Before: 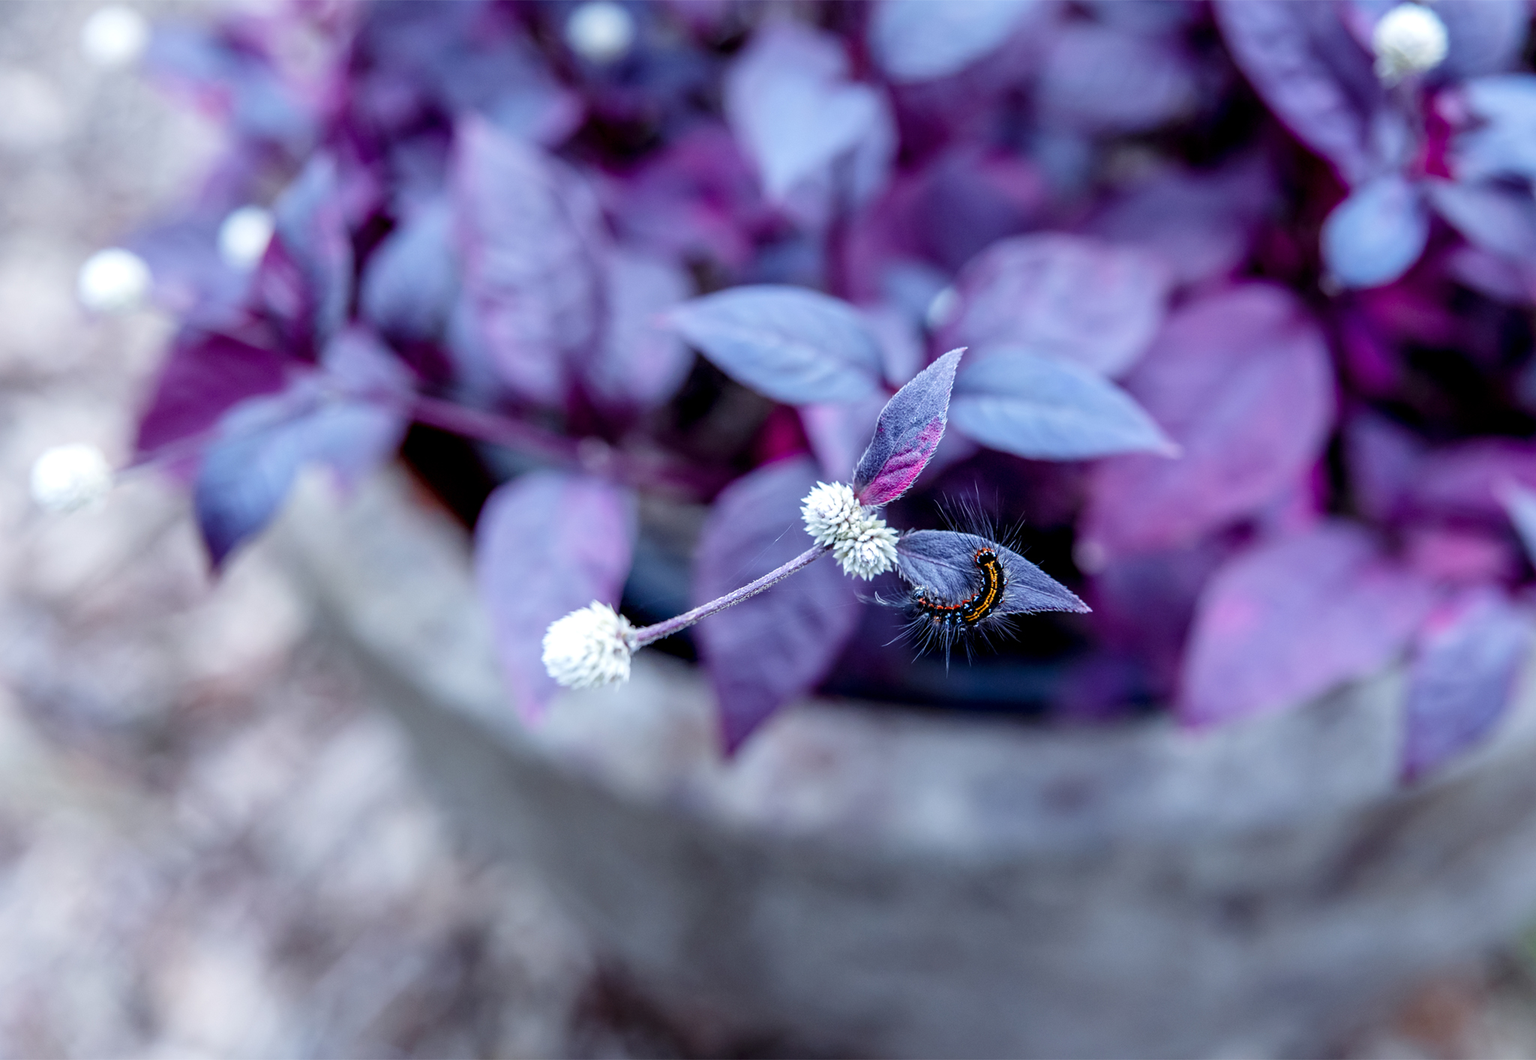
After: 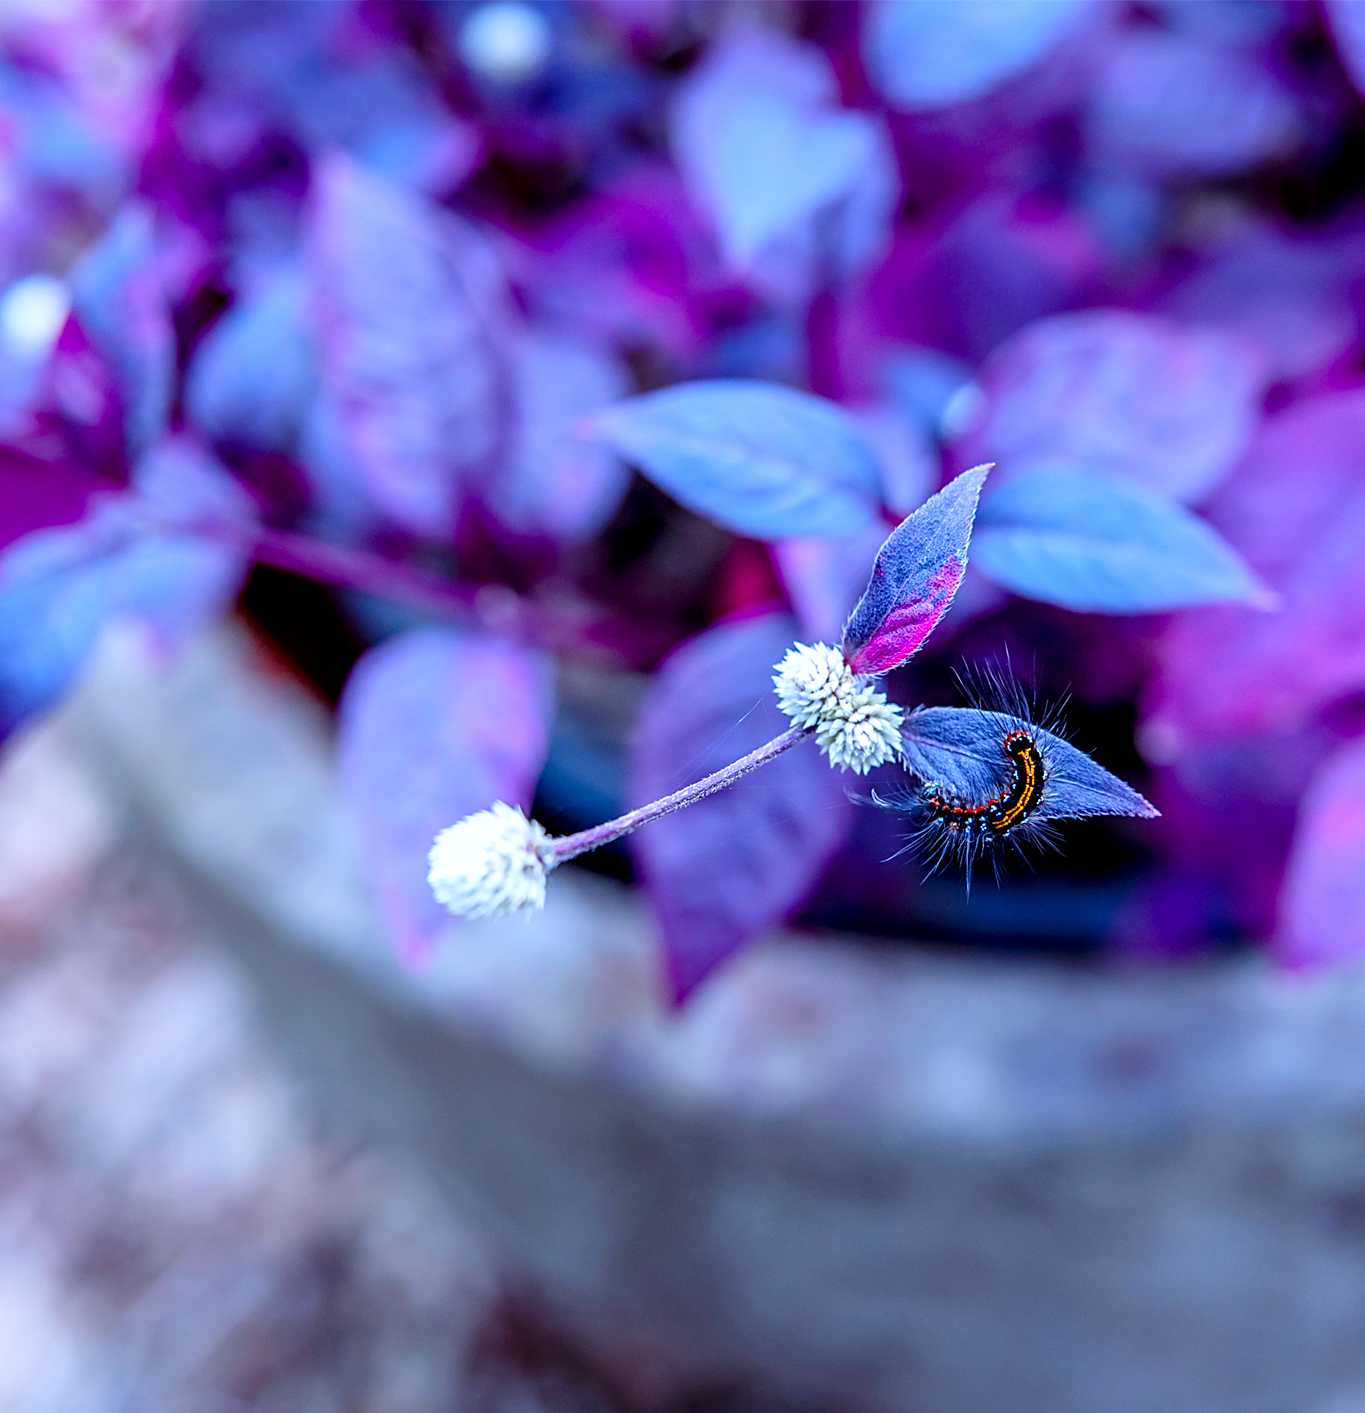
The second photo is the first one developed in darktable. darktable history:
sharpen: on, module defaults
crop and rotate: left 14.436%, right 18.898%
color contrast: green-magenta contrast 1.69, blue-yellow contrast 1.49
white balance: red 0.984, blue 1.059
